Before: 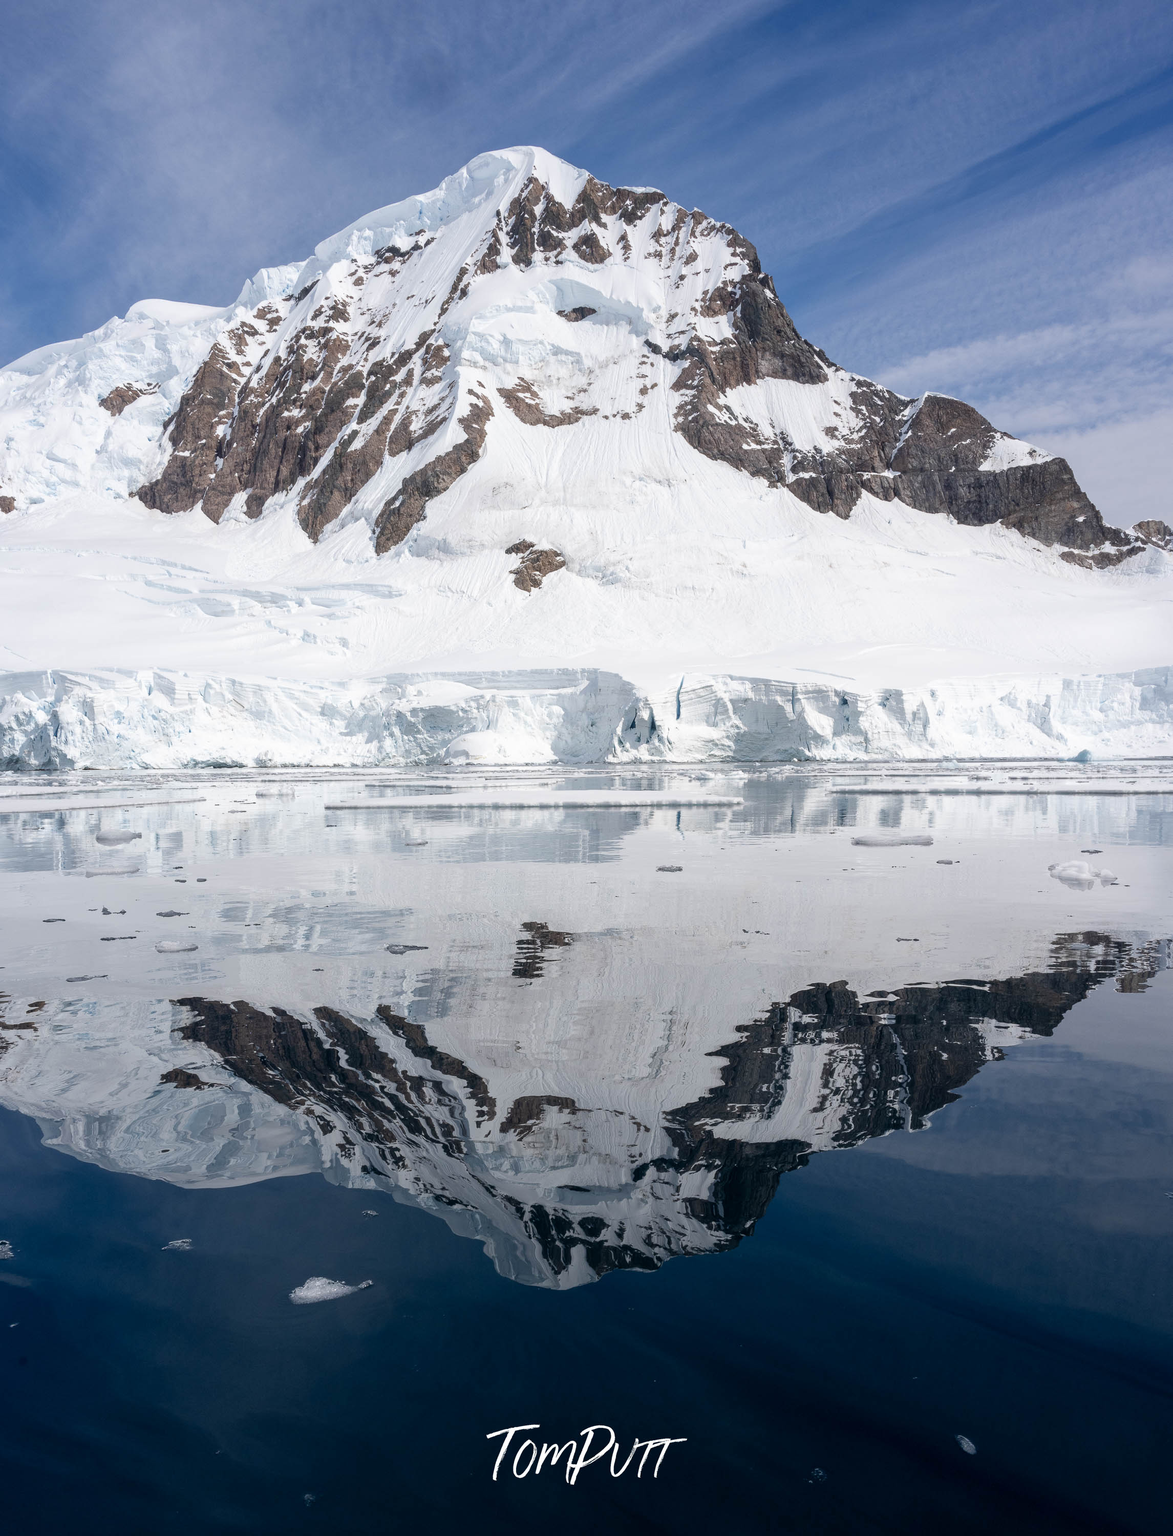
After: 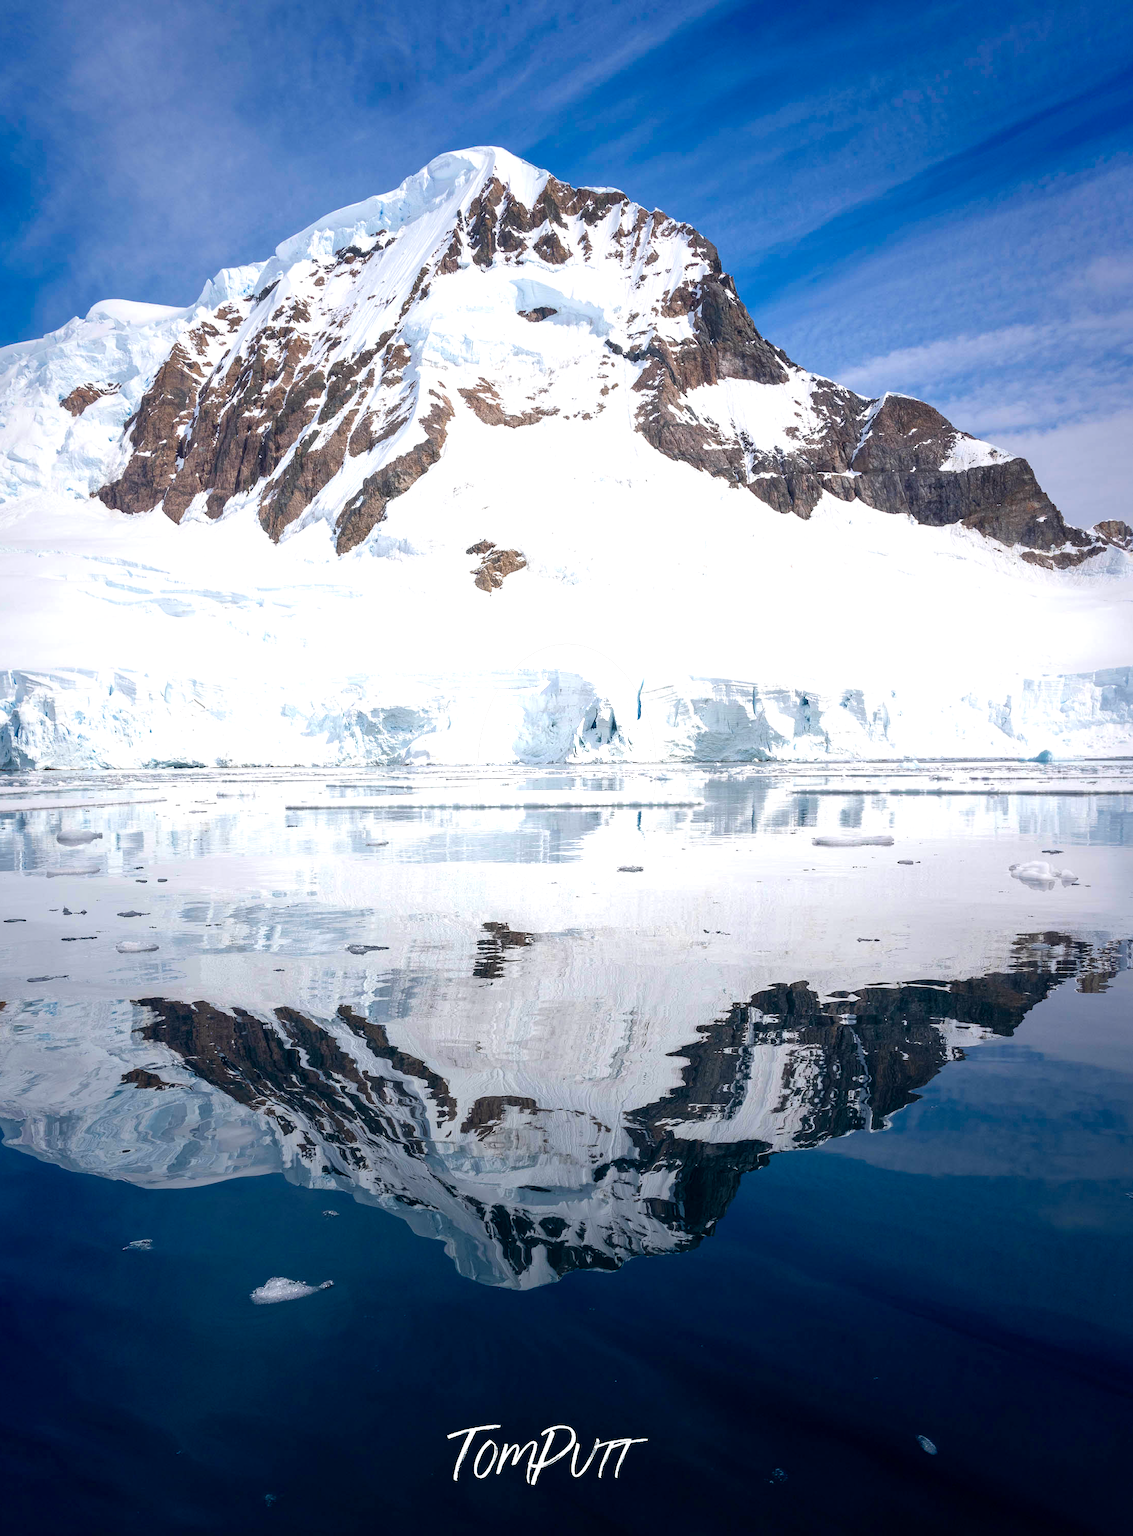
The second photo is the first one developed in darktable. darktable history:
crop and rotate: left 3.363%
color balance rgb: perceptual saturation grading › global saturation 41.583%, perceptual brilliance grading › global brilliance 24.234%
vignetting: fall-off start 16.08%, fall-off radius 98.84%, saturation 0.376, width/height ratio 0.714, unbound false
